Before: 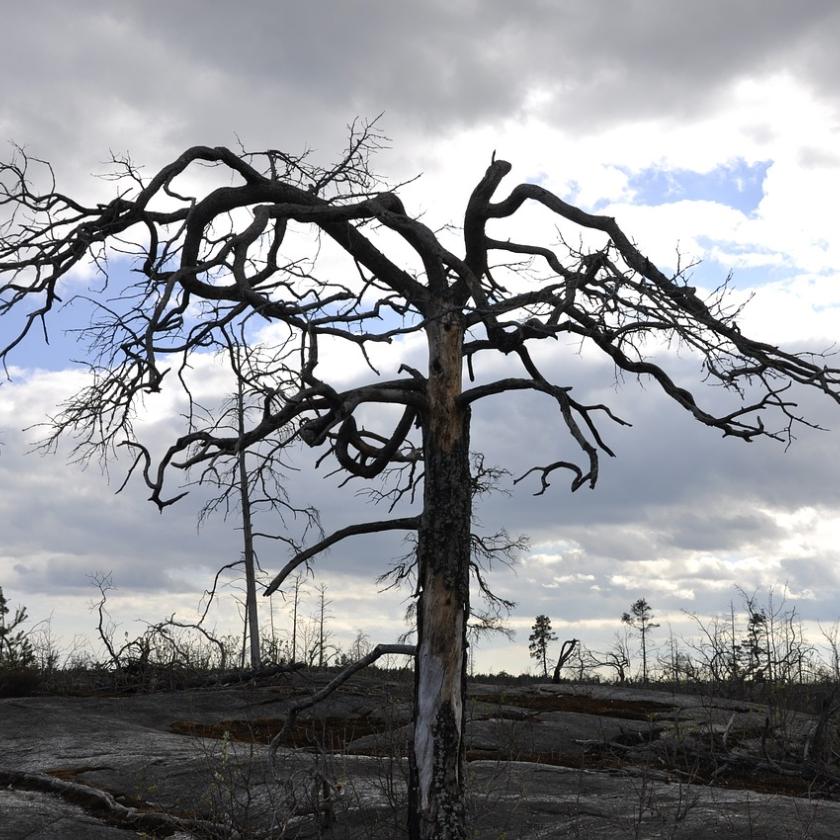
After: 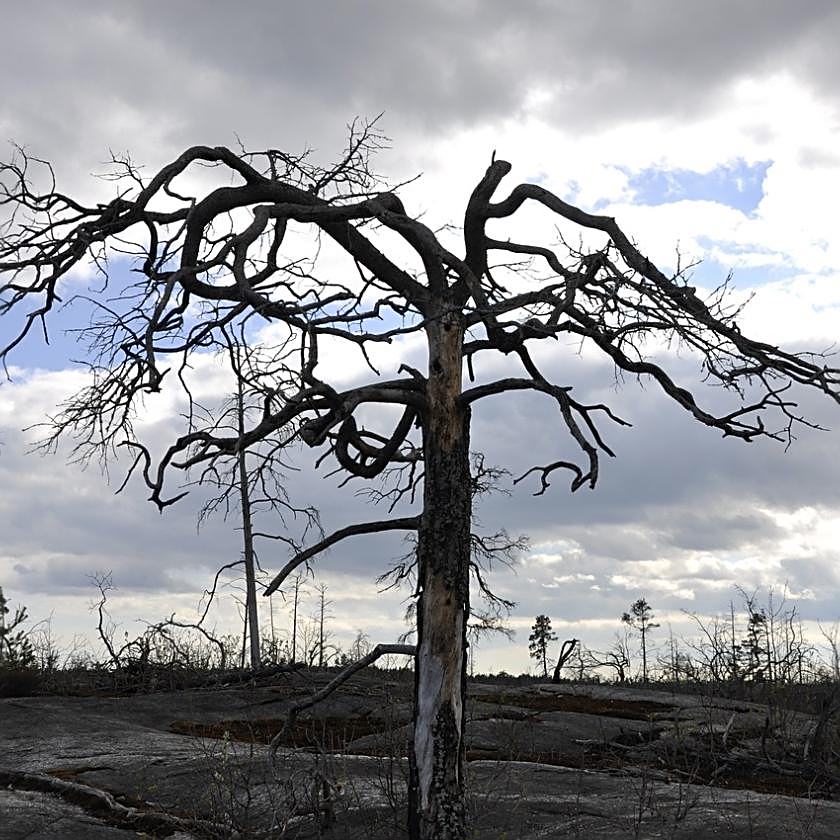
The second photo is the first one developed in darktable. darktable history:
contrast brightness saturation: saturation -0.039
sharpen: on, module defaults
